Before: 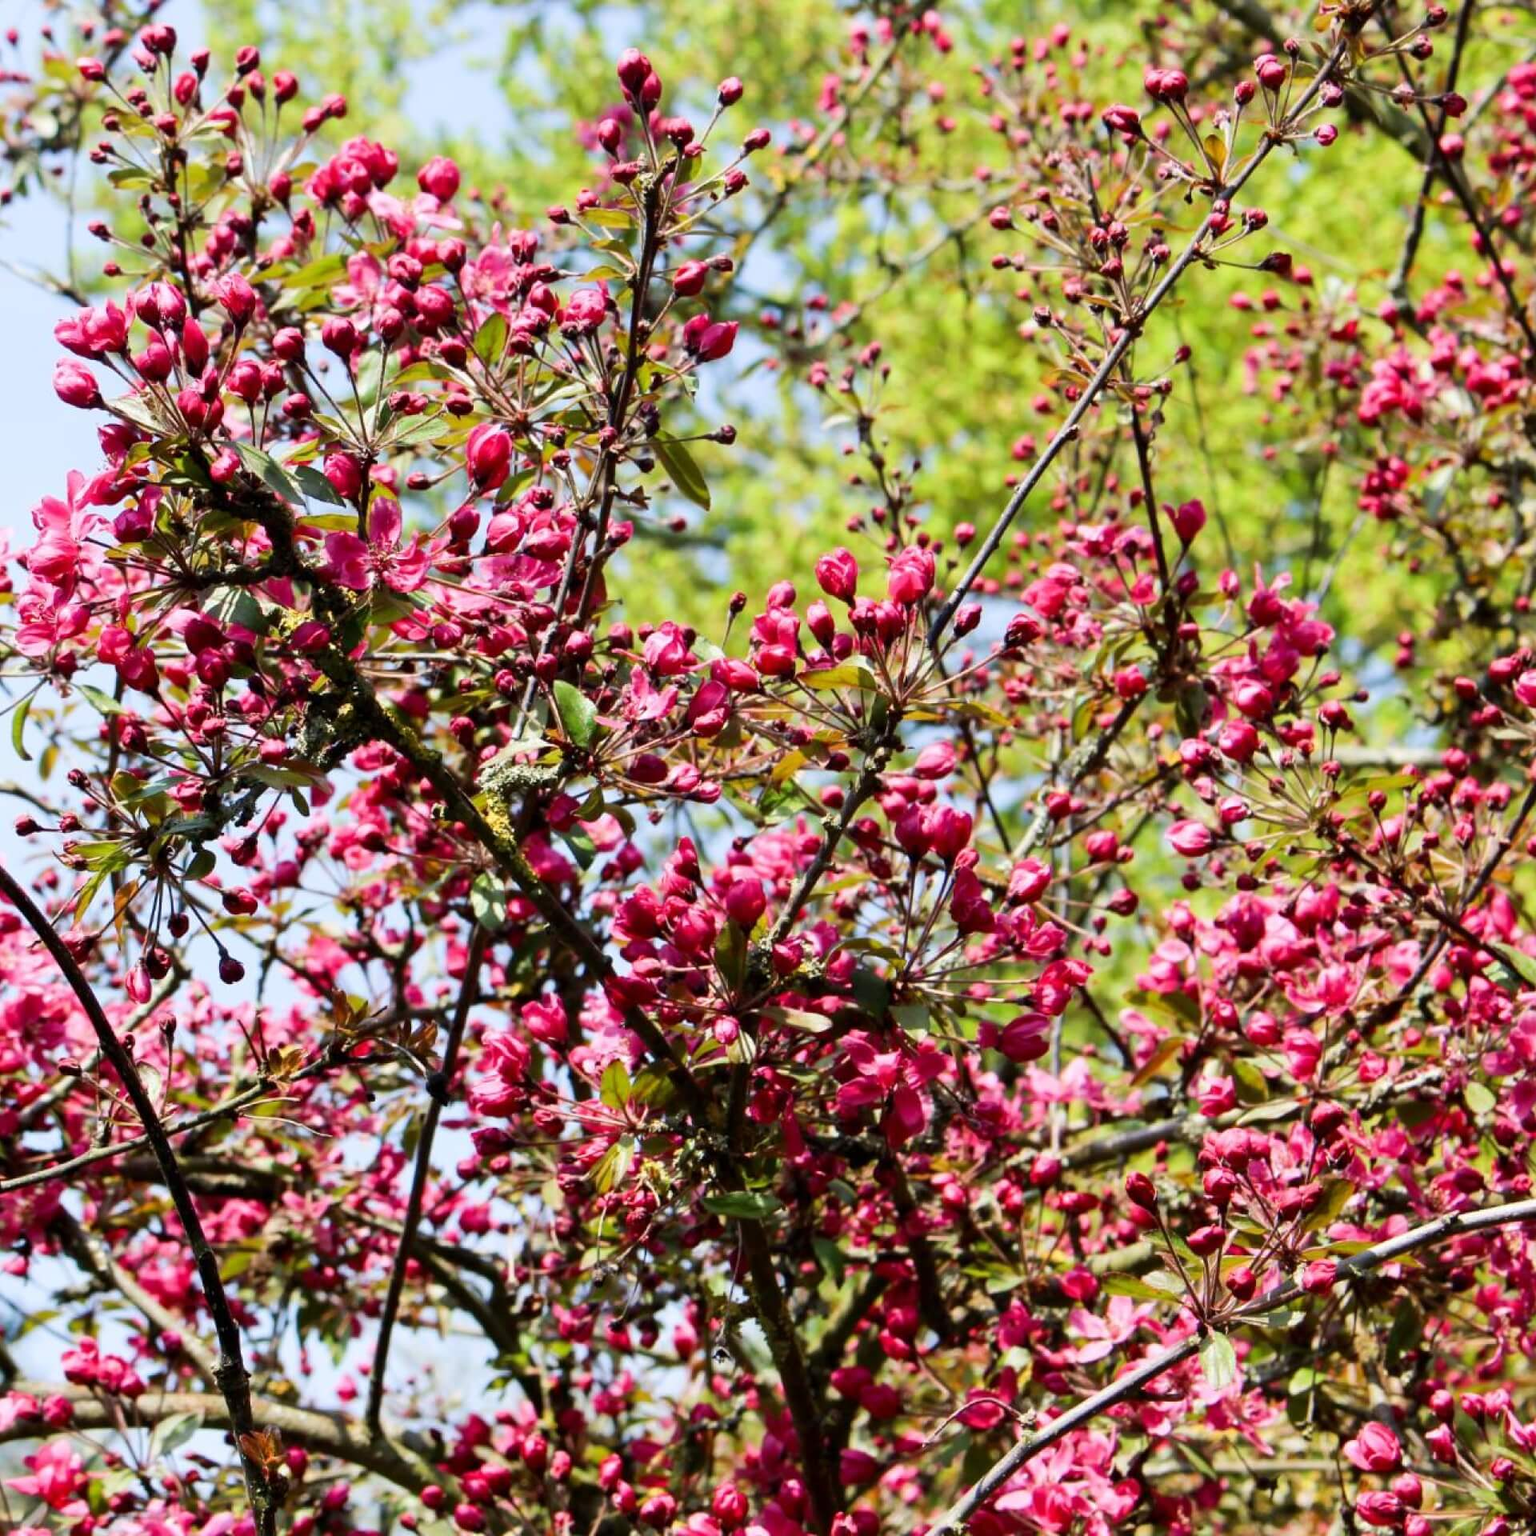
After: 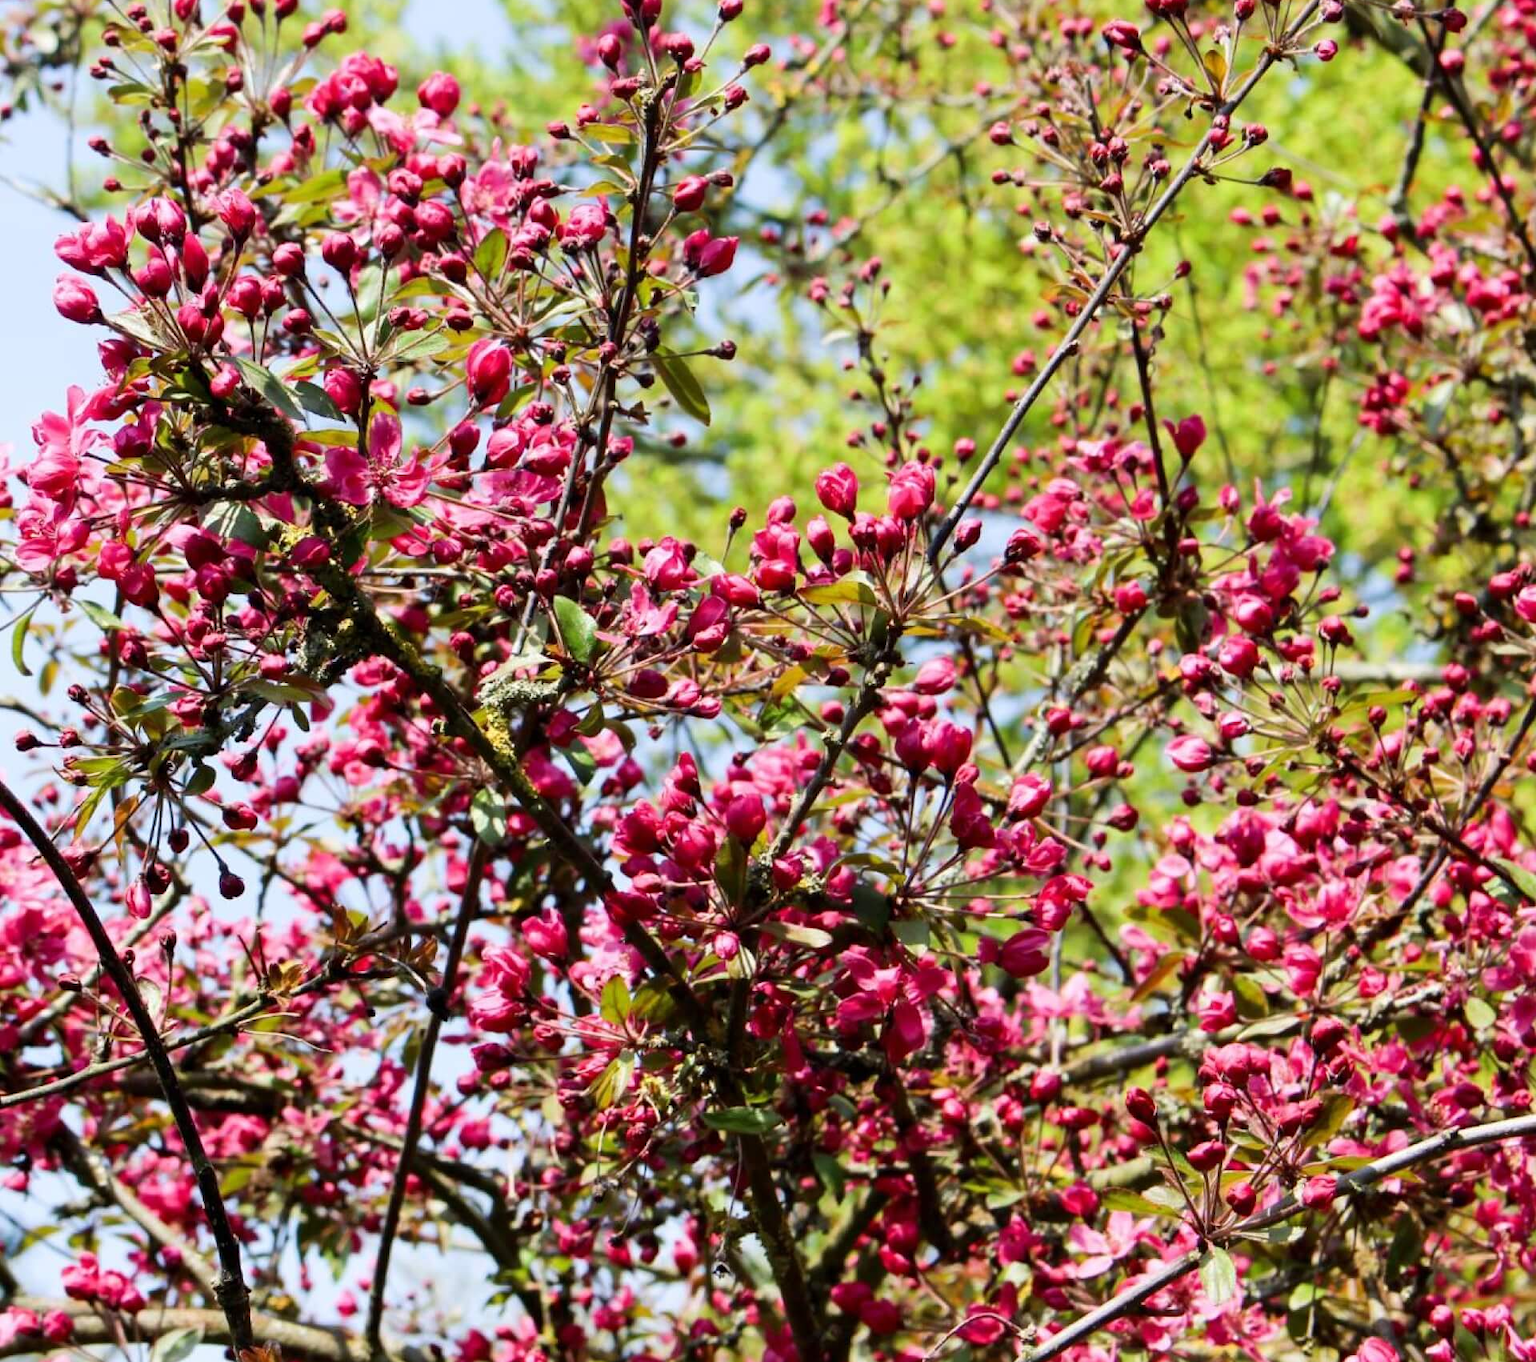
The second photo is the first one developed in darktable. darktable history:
crop and rotate: top 5.542%, bottom 5.714%
